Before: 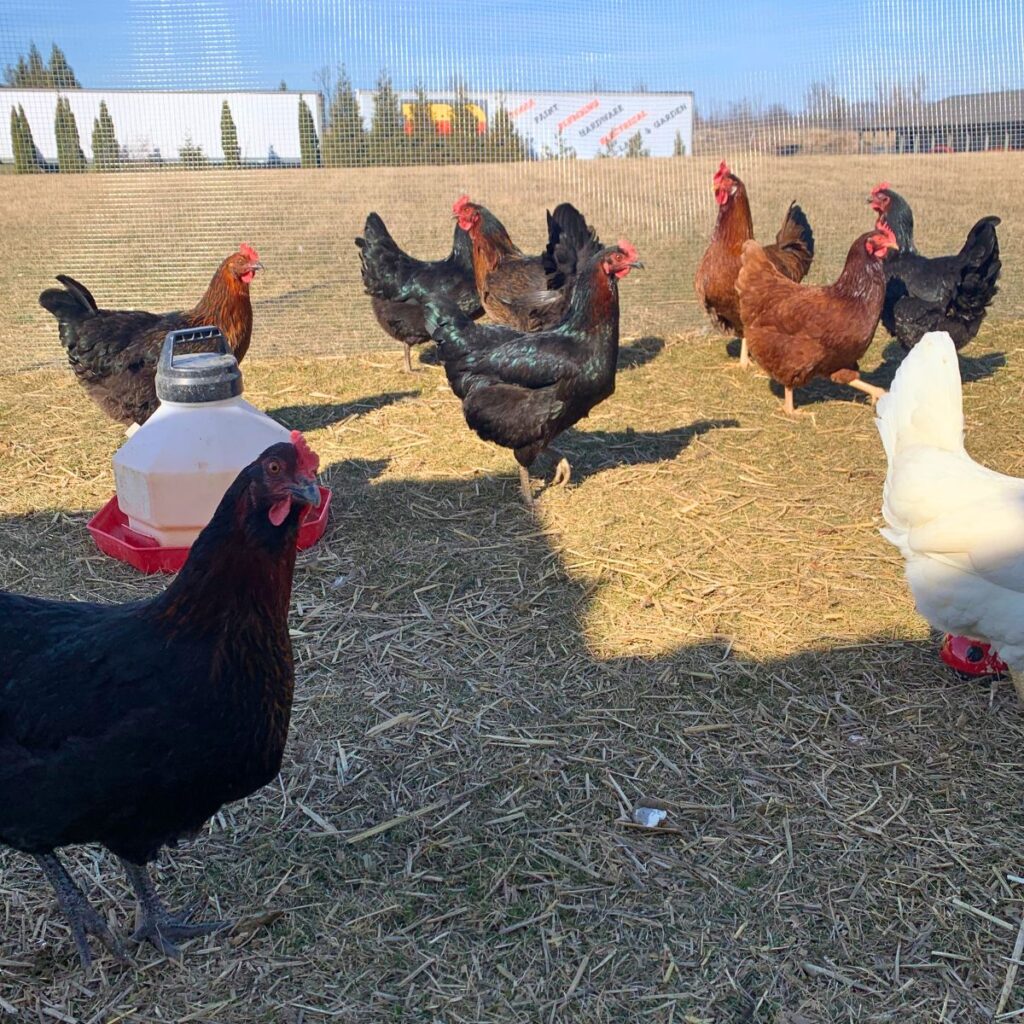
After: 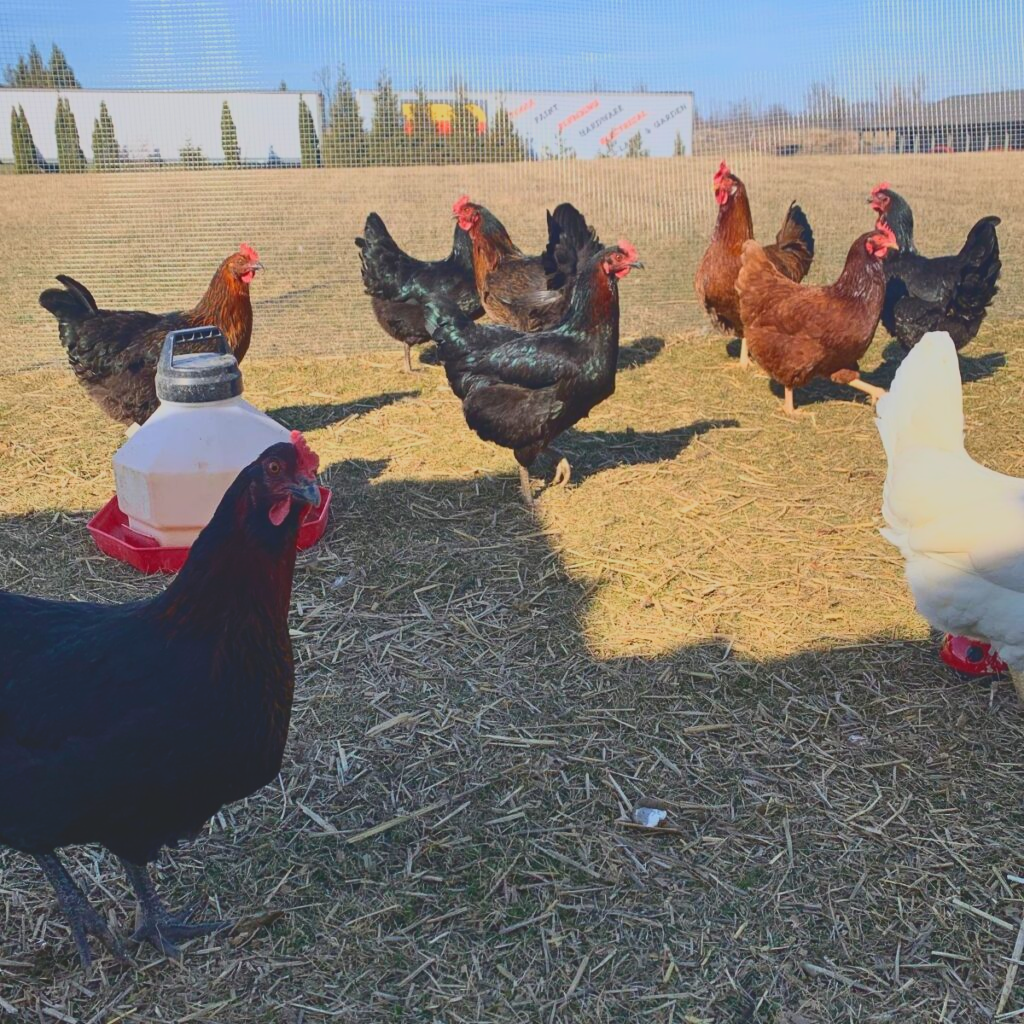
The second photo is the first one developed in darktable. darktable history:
tone curve: curves: ch0 [(0, 0.148) (0.191, 0.225) (0.712, 0.695) (0.864, 0.797) (1, 0.839)], color space Lab, independent channels, preserve colors none
